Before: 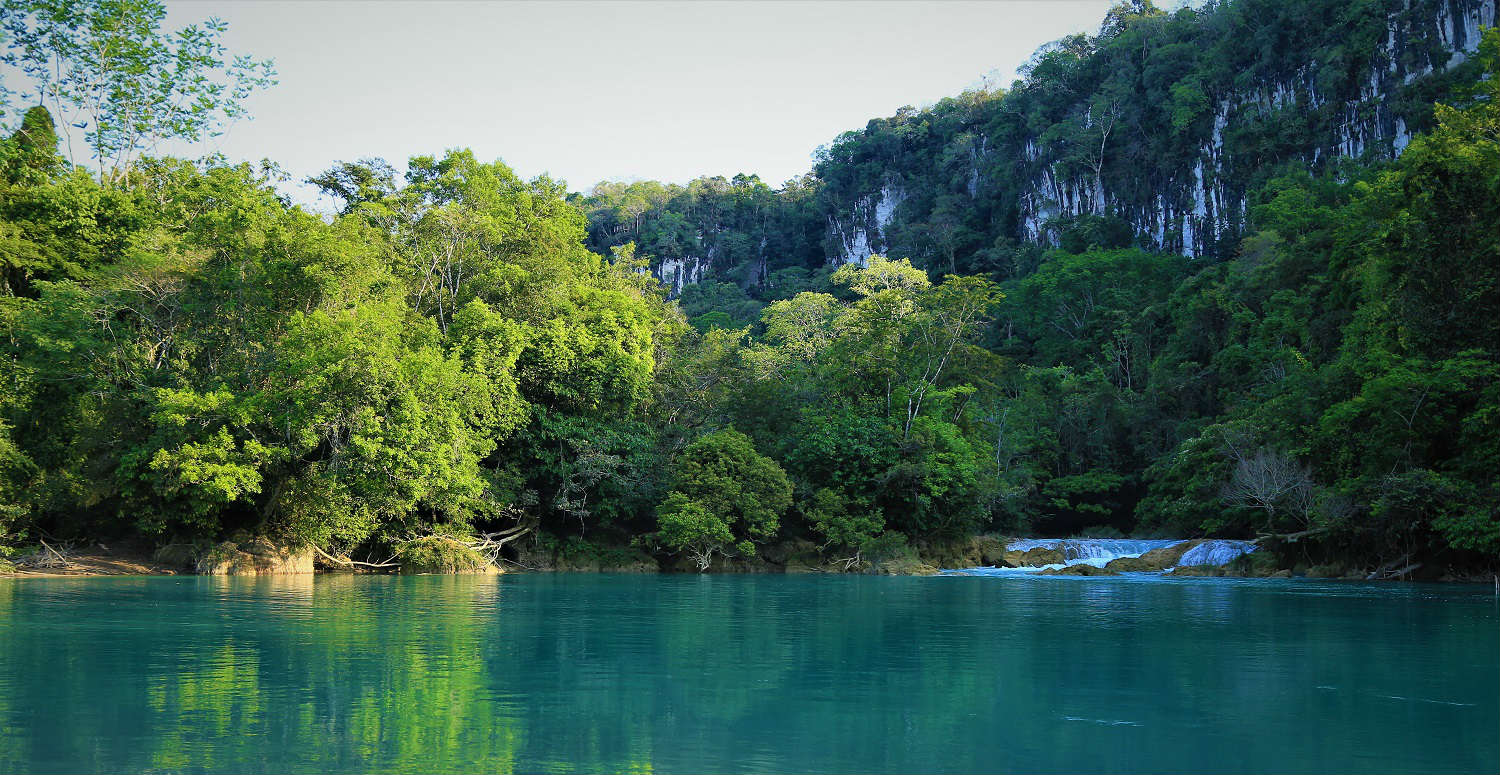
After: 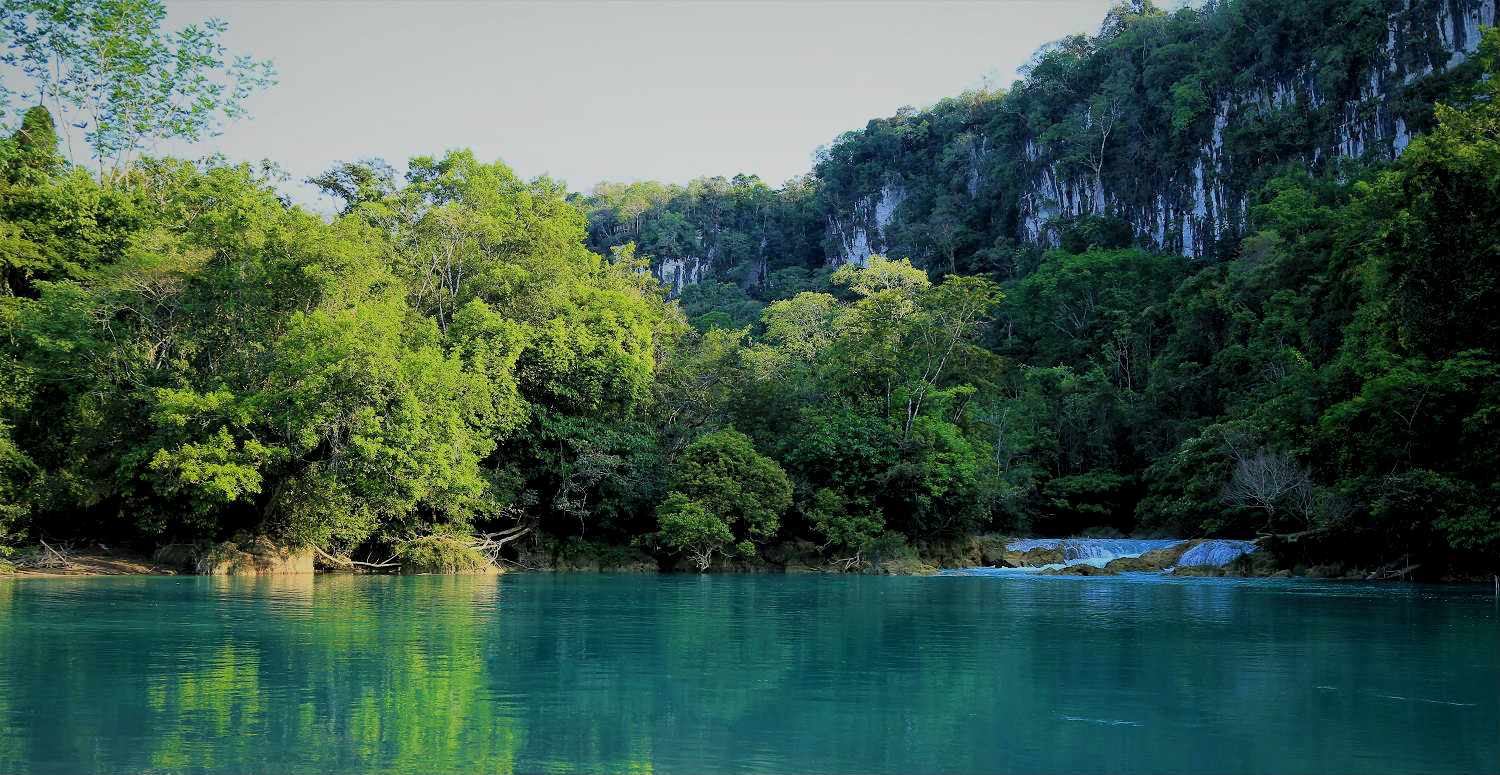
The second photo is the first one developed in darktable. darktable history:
local contrast: highlights 107%, shadows 101%, detail 120%, midtone range 0.2
shadows and highlights: shadows -10.46, white point adjustment 1.57, highlights 8.9
contrast equalizer: y [[0.601, 0.6, 0.598, 0.598, 0.6, 0.601], [0.5 ×6], [0.5 ×6], [0 ×6], [0 ×6]], mix -0.307
filmic rgb: black relative exposure -7.34 EV, white relative exposure 5.06 EV, hardness 3.21, color science v6 (2022)
